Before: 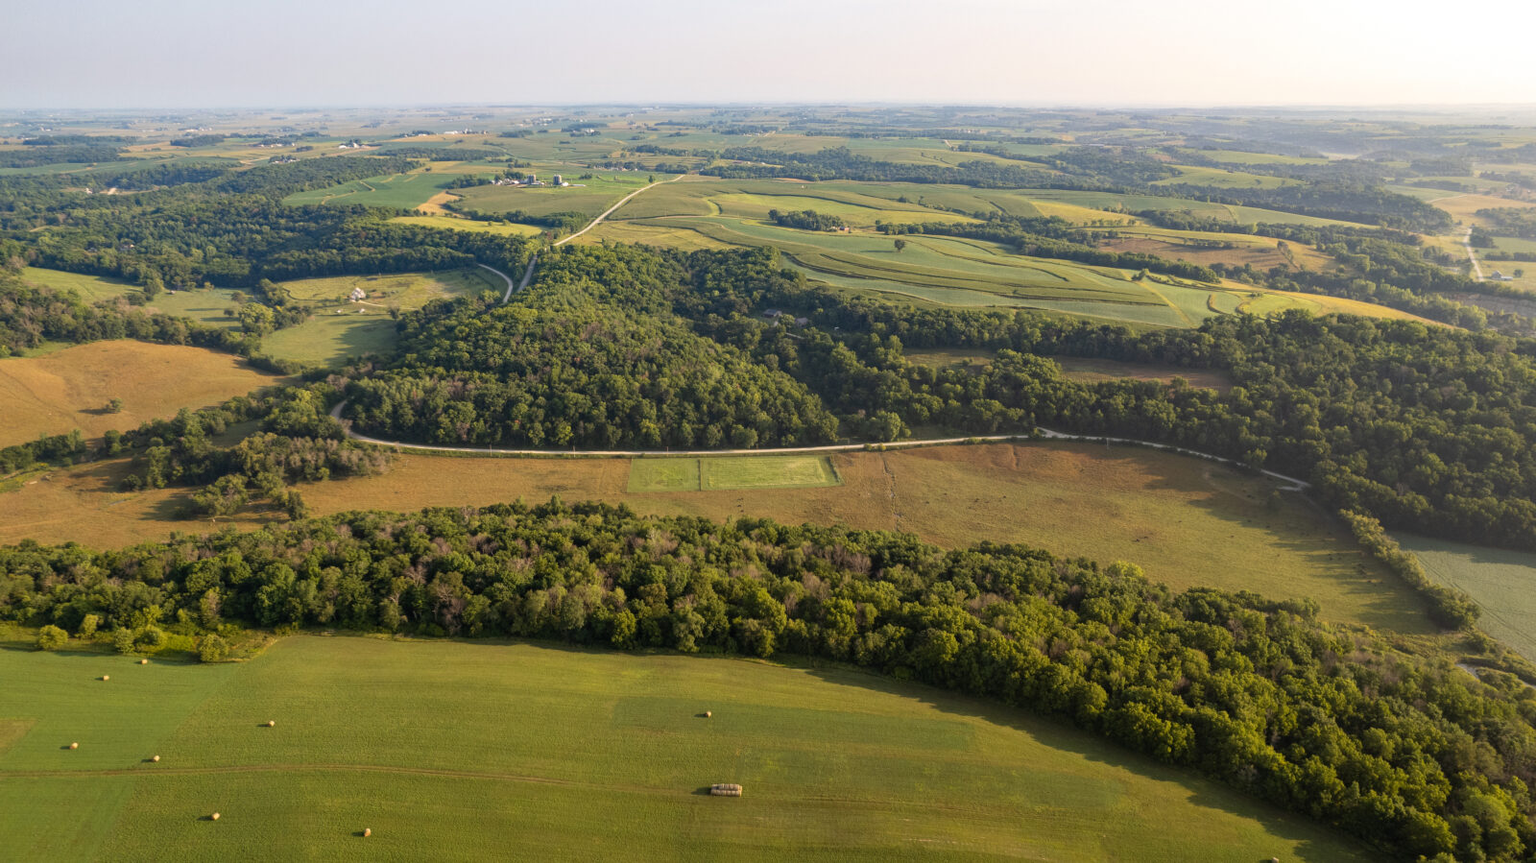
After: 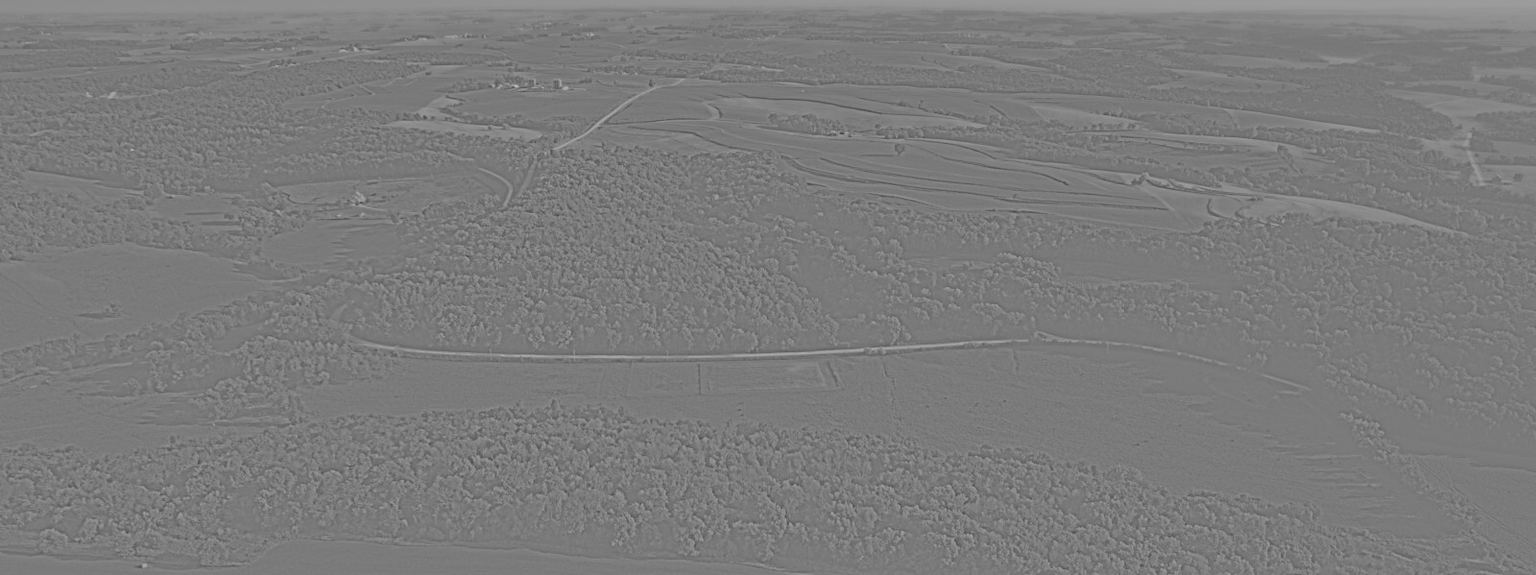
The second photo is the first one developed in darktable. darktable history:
exposure: black level correction 0, exposure 1.45 EV, compensate exposure bias true, compensate highlight preservation false
crop: top 11.166%, bottom 22.168%
local contrast: on, module defaults
base curve: curves: ch0 [(0, 0) (0.841, 0.609) (1, 1)]
highpass: sharpness 5.84%, contrast boost 8.44%
contrast equalizer: y [[0.5, 0.5, 0.501, 0.63, 0.504, 0.5], [0.5 ×6], [0.5 ×6], [0 ×6], [0 ×6]]
contrast brightness saturation: contrast 0.07, brightness 0.08, saturation 0.18
tone curve: curves: ch0 [(0, 0) (0.003, 0.047) (0.011, 0.051) (0.025, 0.051) (0.044, 0.057) (0.069, 0.068) (0.1, 0.076) (0.136, 0.108) (0.177, 0.166) (0.224, 0.229) (0.277, 0.299) (0.335, 0.364) (0.399, 0.46) (0.468, 0.553) (0.543, 0.639) (0.623, 0.724) (0.709, 0.808) (0.801, 0.886) (0.898, 0.954) (1, 1)], preserve colors none
